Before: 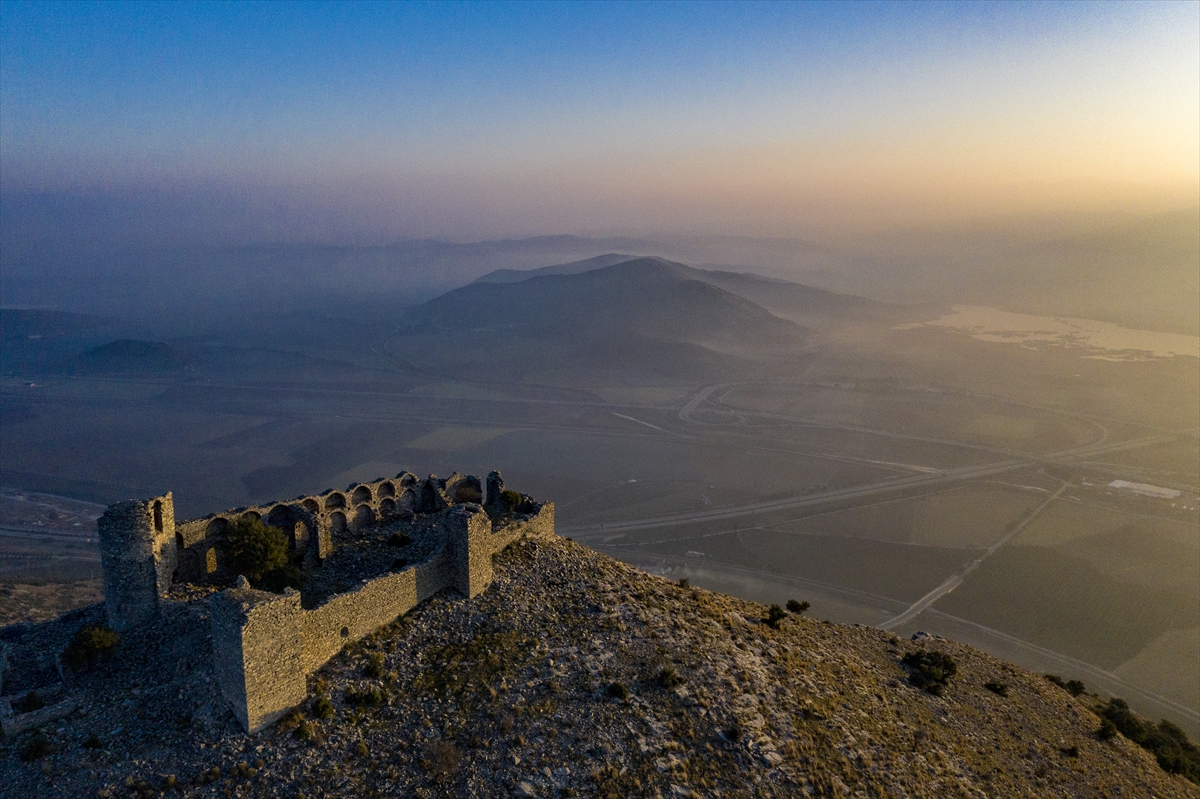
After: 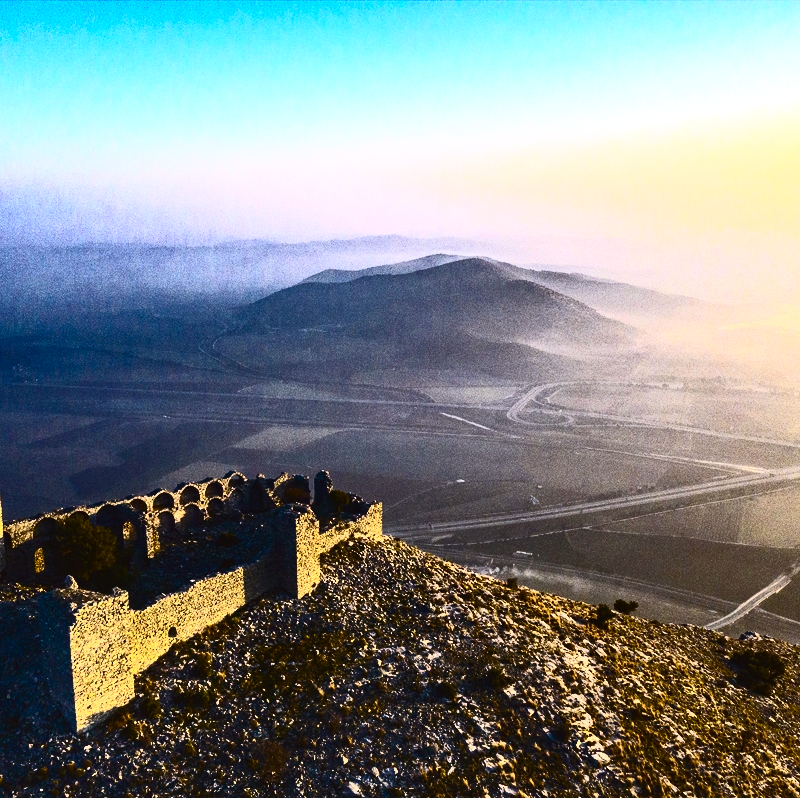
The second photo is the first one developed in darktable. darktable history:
contrast brightness saturation: contrast 0.944, brightness 0.196
color balance rgb: power › luminance 0.795%, power › chroma 0.407%, power › hue 33.48°, global offset › luminance 0.764%, perceptual saturation grading › global saturation 29.489%, perceptual brilliance grading › global brilliance 29.734%, global vibrance 29.706%
crop and rotate: left 14.4%, right 18.931%
color correction: highlights a* -0.123, highlights b* -5.62, shadows a* -0.13, shadows b* -0.098
shadows and highlights: radius 124.72, shadows 30.37, highlights -31.07, low approximation 0.01, soften with gaussian
